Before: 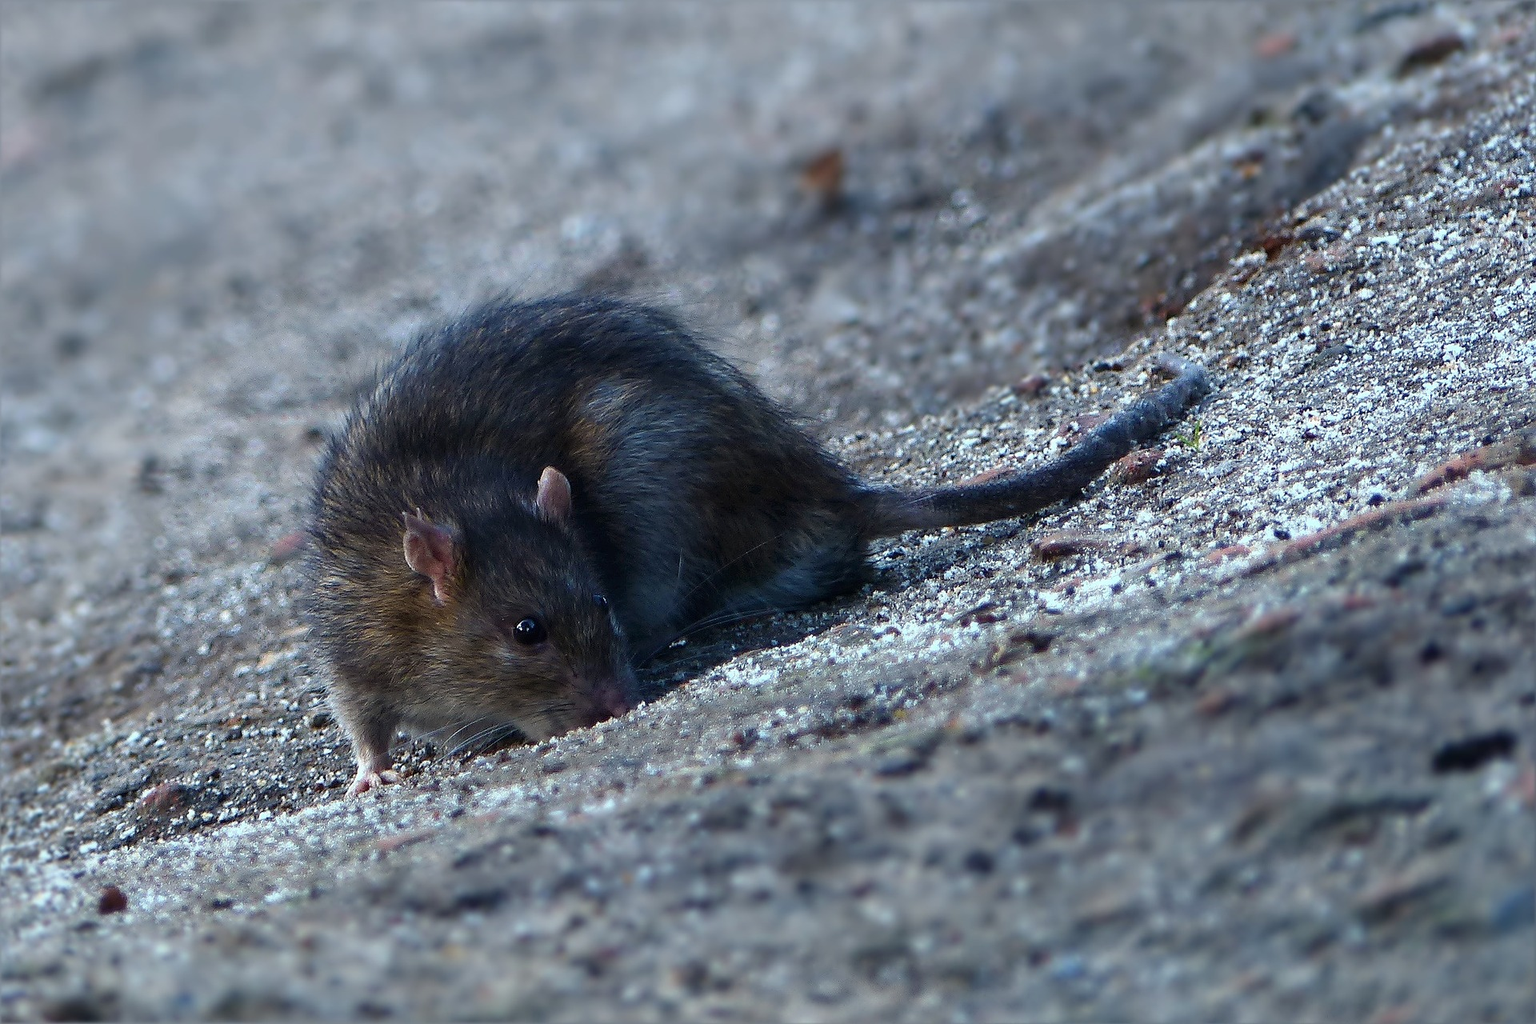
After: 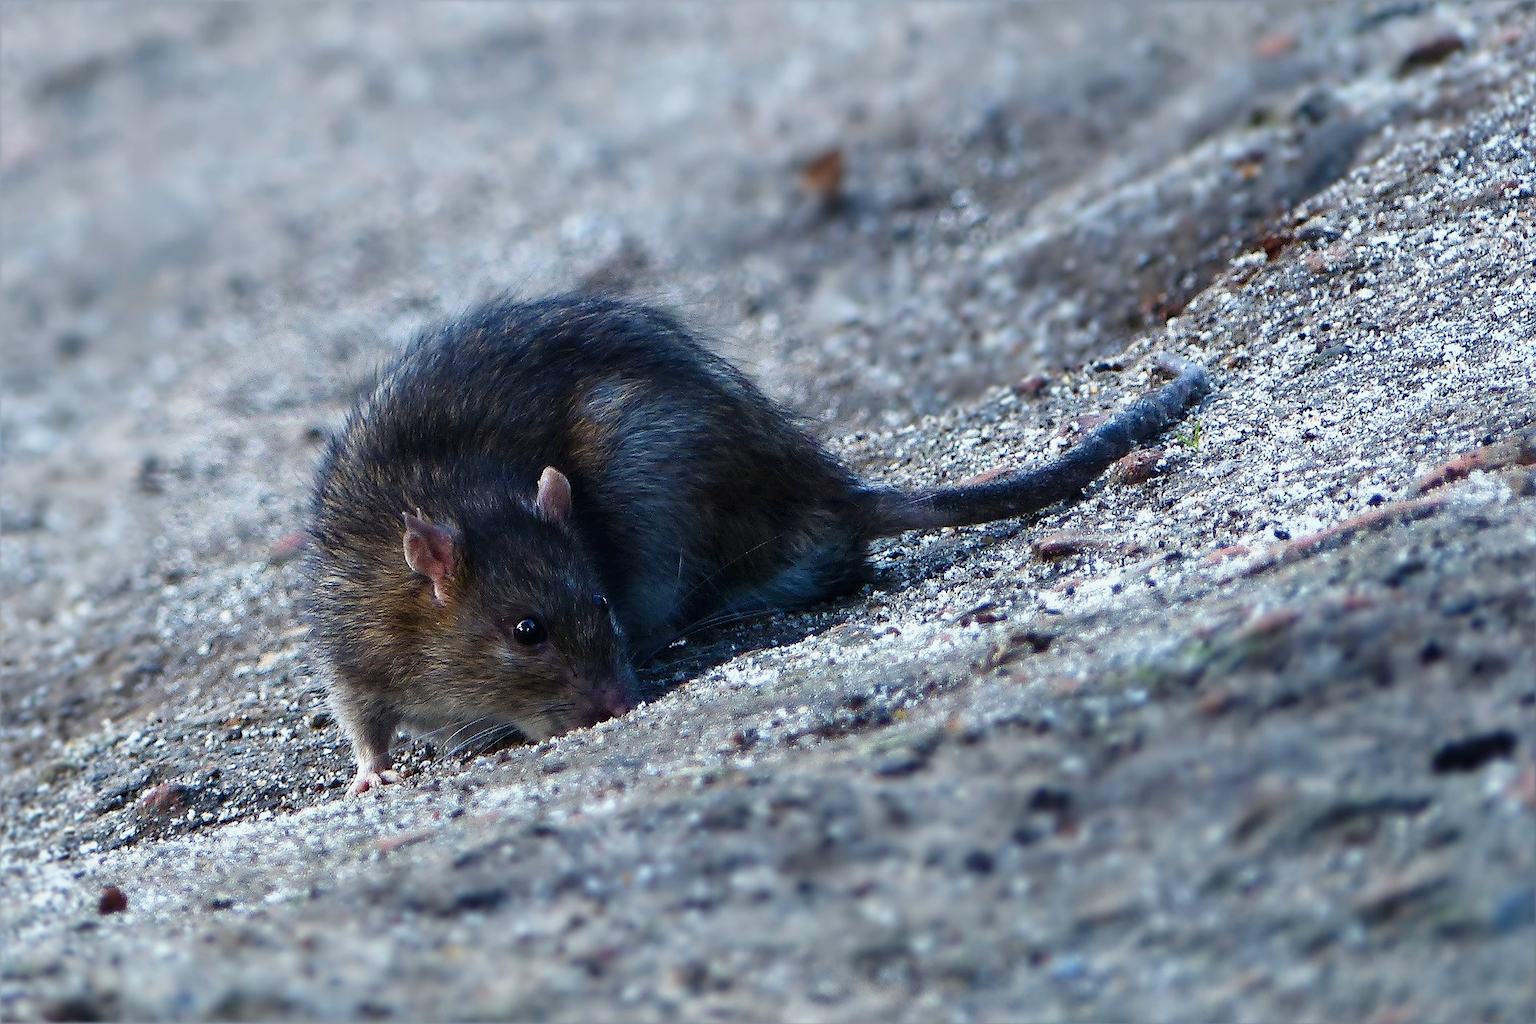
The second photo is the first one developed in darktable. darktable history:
tone curve: curves: ch0 [(0, 0) (0.091, 0.075) (0.409, 0.457) (0.733, 0.82) (0.844, 0.908) (0.909, 0.942) (1, 0.973)]; ch1 [(0, 0) (0.437, 0.404) (0.5, 0.5) (0.529, 0.556) (0.58, 0.606) (0.616, 0.654) (1, 1)]; ch2 [(0, 0) (0.442, 0.415) (0.5, 0.5) (0.535, 0.557) (0.585, 0.62) (1, 1)], preserve colors none
